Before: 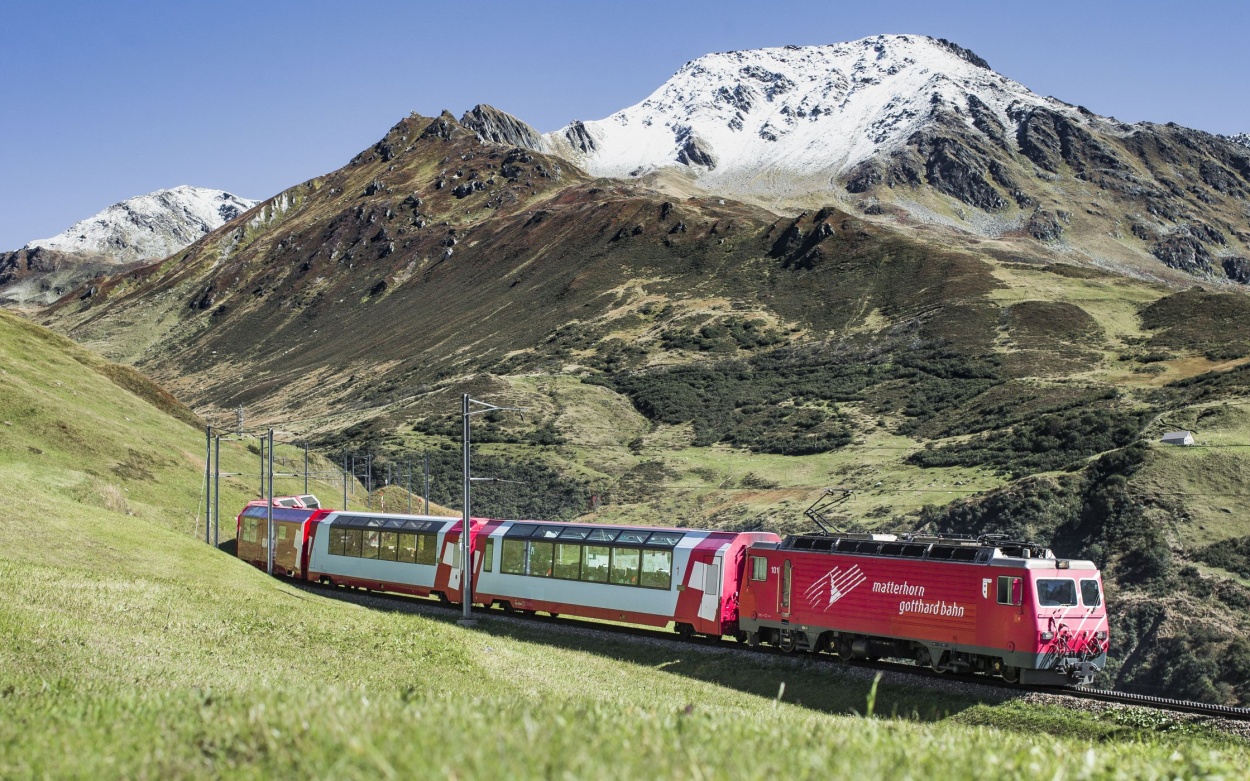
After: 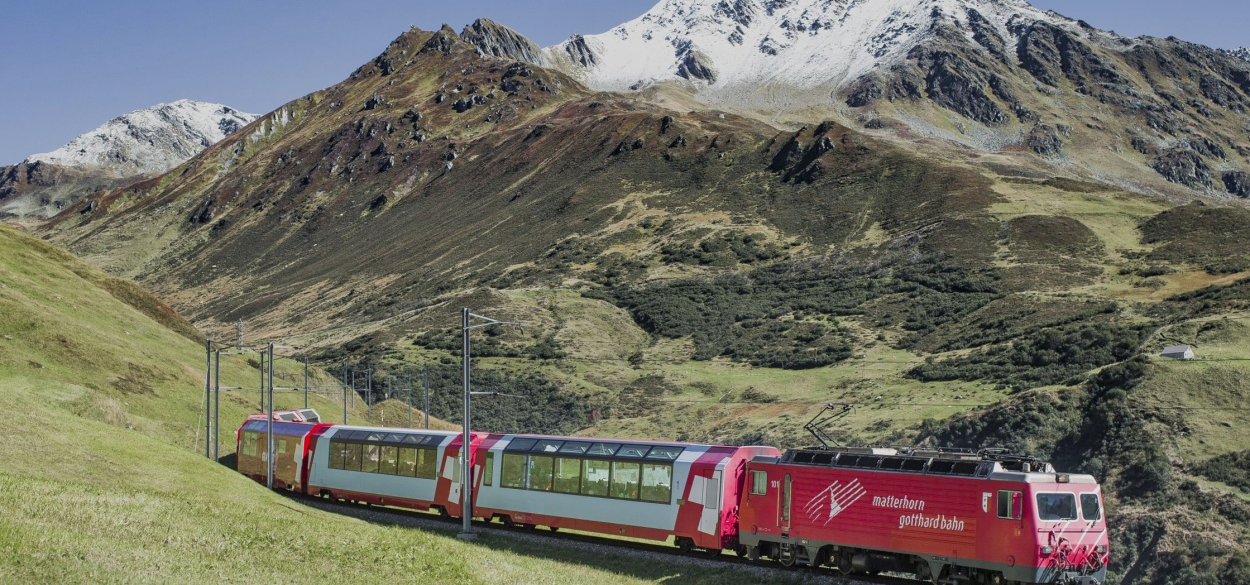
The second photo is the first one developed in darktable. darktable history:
crop: top 11.038%, bottom 13.962%
local contrast: mode bilateral grid, contrast 10, coarseness 25, detail 115%, midtone range 0.2
tone equalizer: -8 EV 0.25 EV, -7 EV 0.417 EV, -6 EV 0.417 EV, -5 EV 0.25 EV, -3 EV -0.25 EV, -2 EV -0.417 EV, -1 EV -0.417 EV, +0 EV -0.25 EV, edges refinement/feathering 500, mask exposure compensation -1.57 EV, preserve details guided filter
